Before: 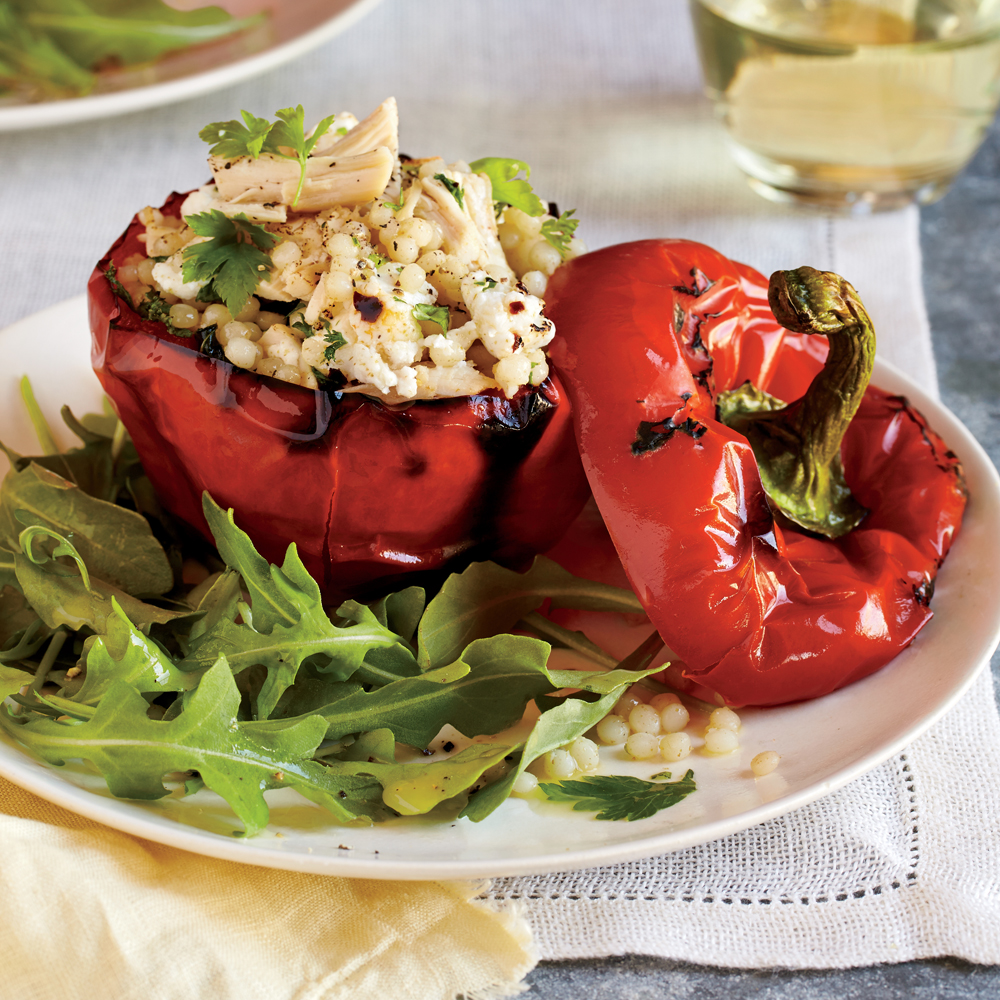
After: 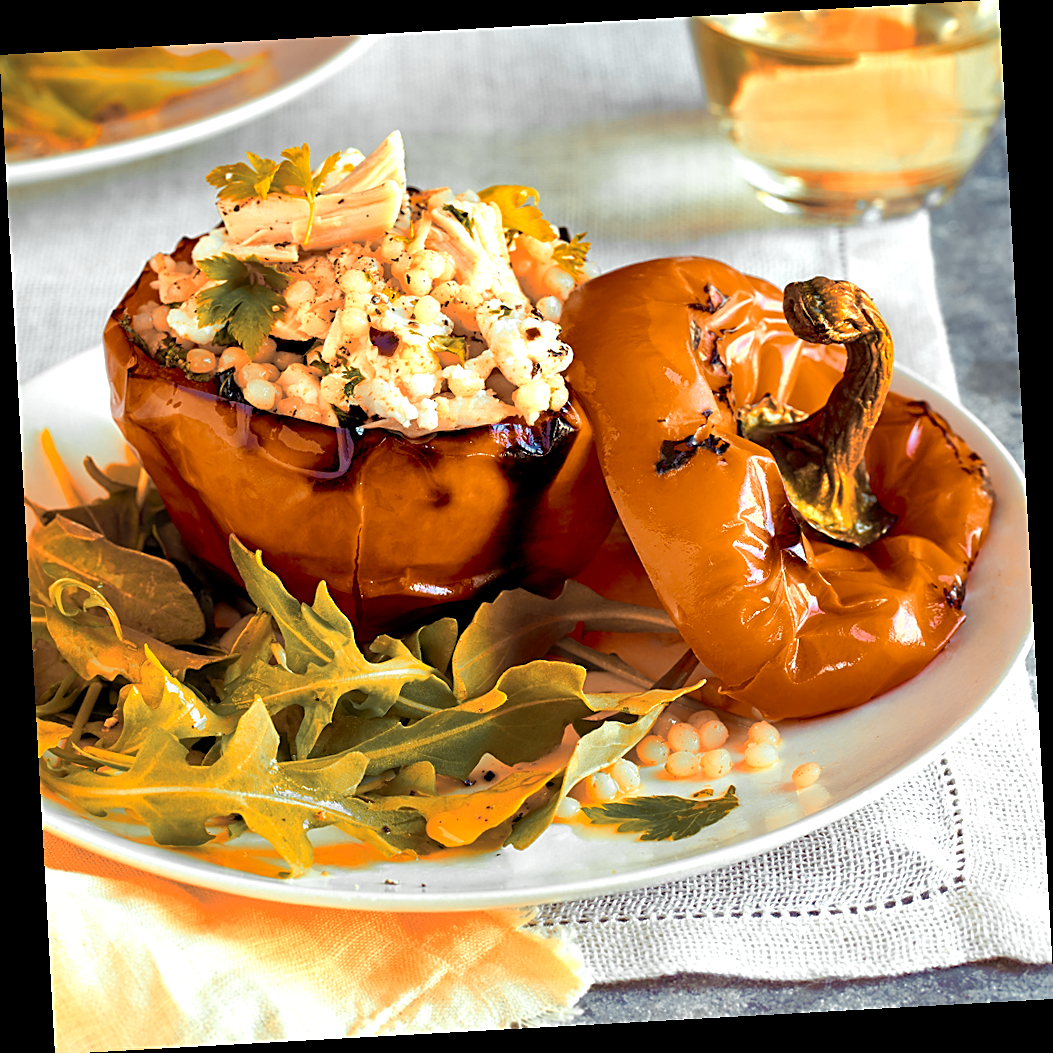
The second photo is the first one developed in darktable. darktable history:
color balance rgb: shadows lift › luminance 0.49%, shadows lift › chroma 6.83%, shadows lift › hue 300.29°, power › hue 208.98°, highlights gain › luminance 20.24%, highlights gain › chroma 2.73%, highlights gain › hue 173.85°, perceptual saturation grading › global saturation 18.05%
shadows and highlights: on, module defaults
color zones: curves: ch0 [(0.009, 0.528) (0.136, 0.6) (0.255, 0.586) (0.39, 0.528) (0.522, 0.584) (0.686, 0.736) (0.849, 0.561)]; ch1 [(0.045, 0.781) (0.14, 0.416) (0.257, 0.695) (0.442, 0.032) (0.738, 0.338) (0.818, 0.632) (0.891, 0.741) (1, 0.704)]; ch2 [(0, 0.667) (0.141, 0.52) (0.26, 0.37) (0.474, 0.432) (0.743, 0.286)]
sharpen: on, module defaults
rotate and perspective: rotation -3.18°, automatic cropping off
